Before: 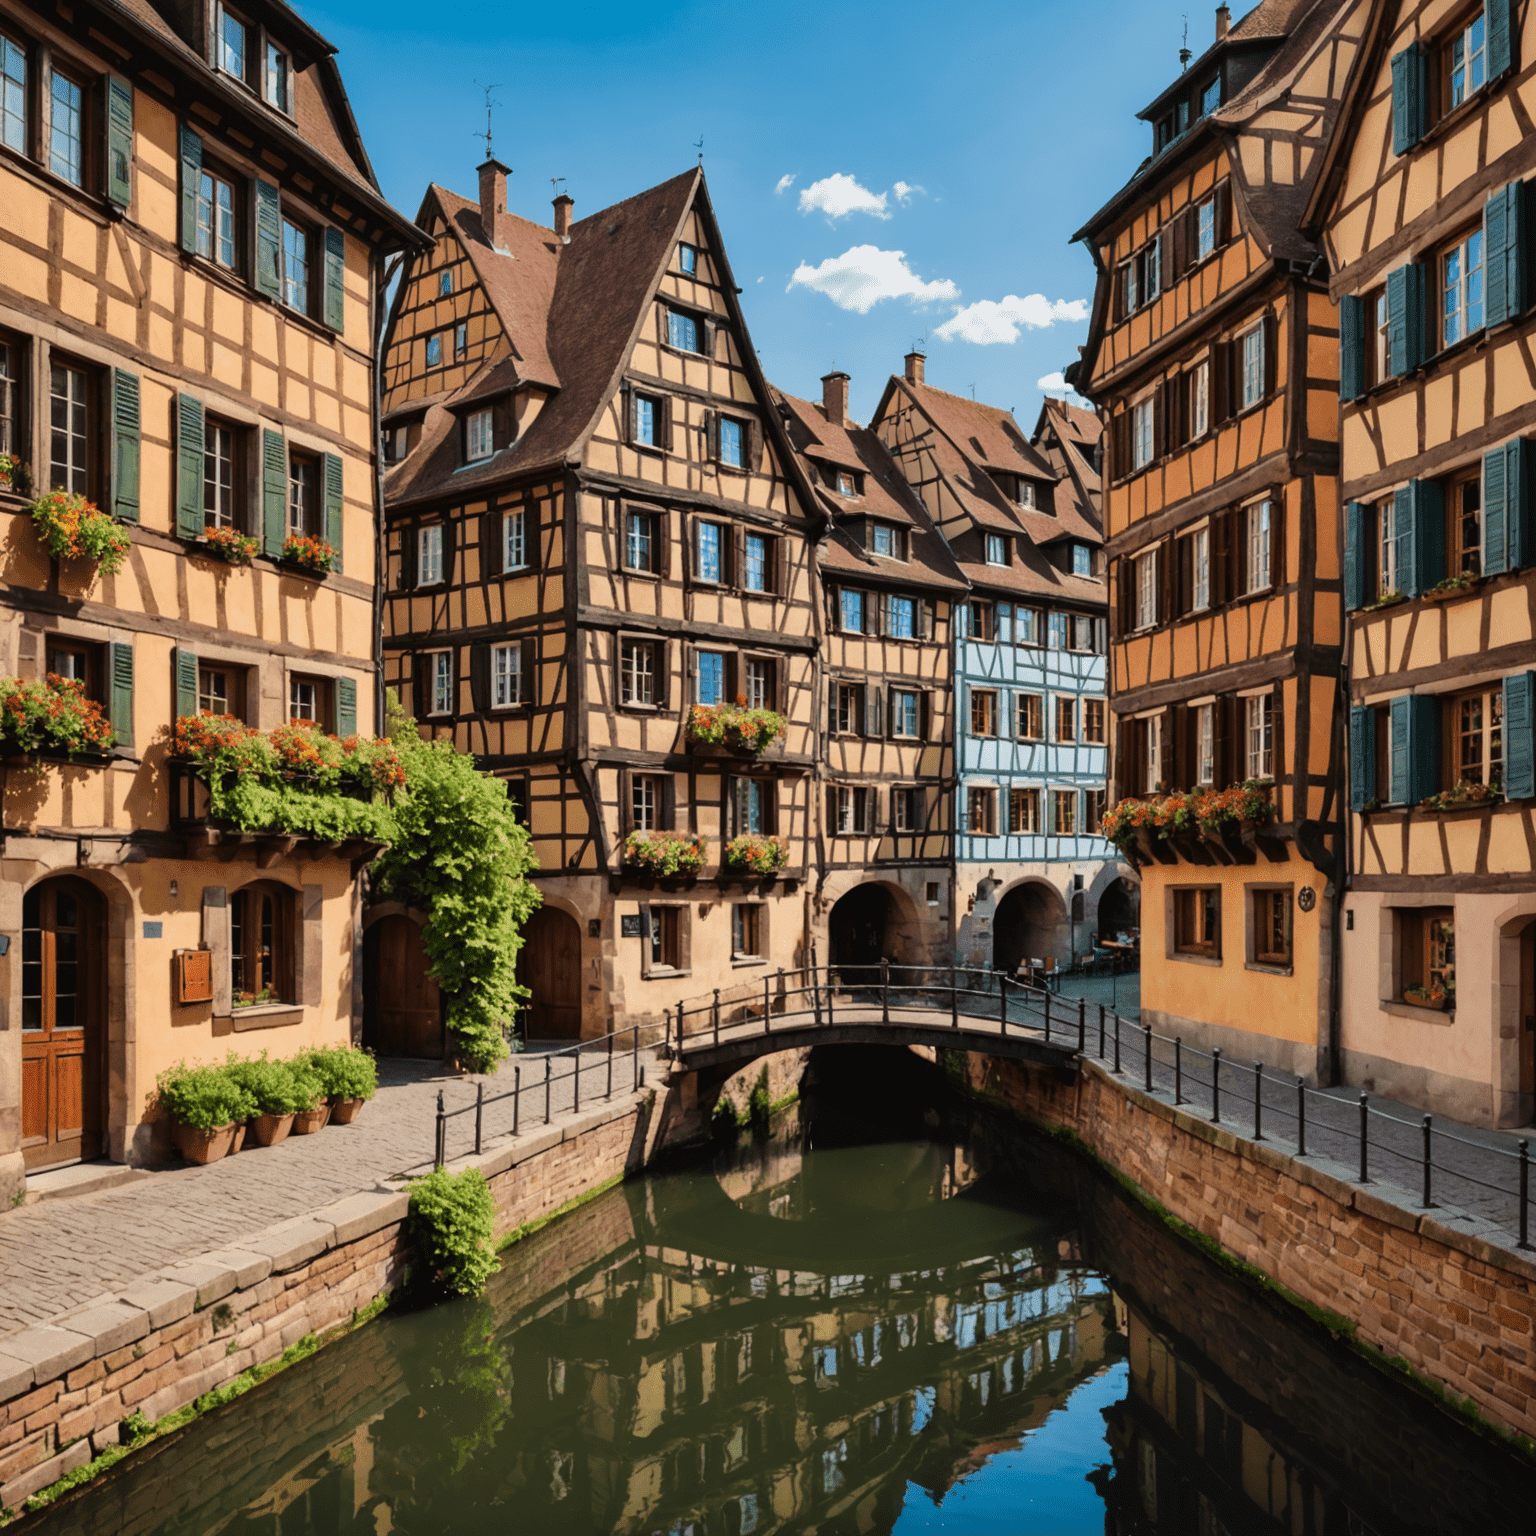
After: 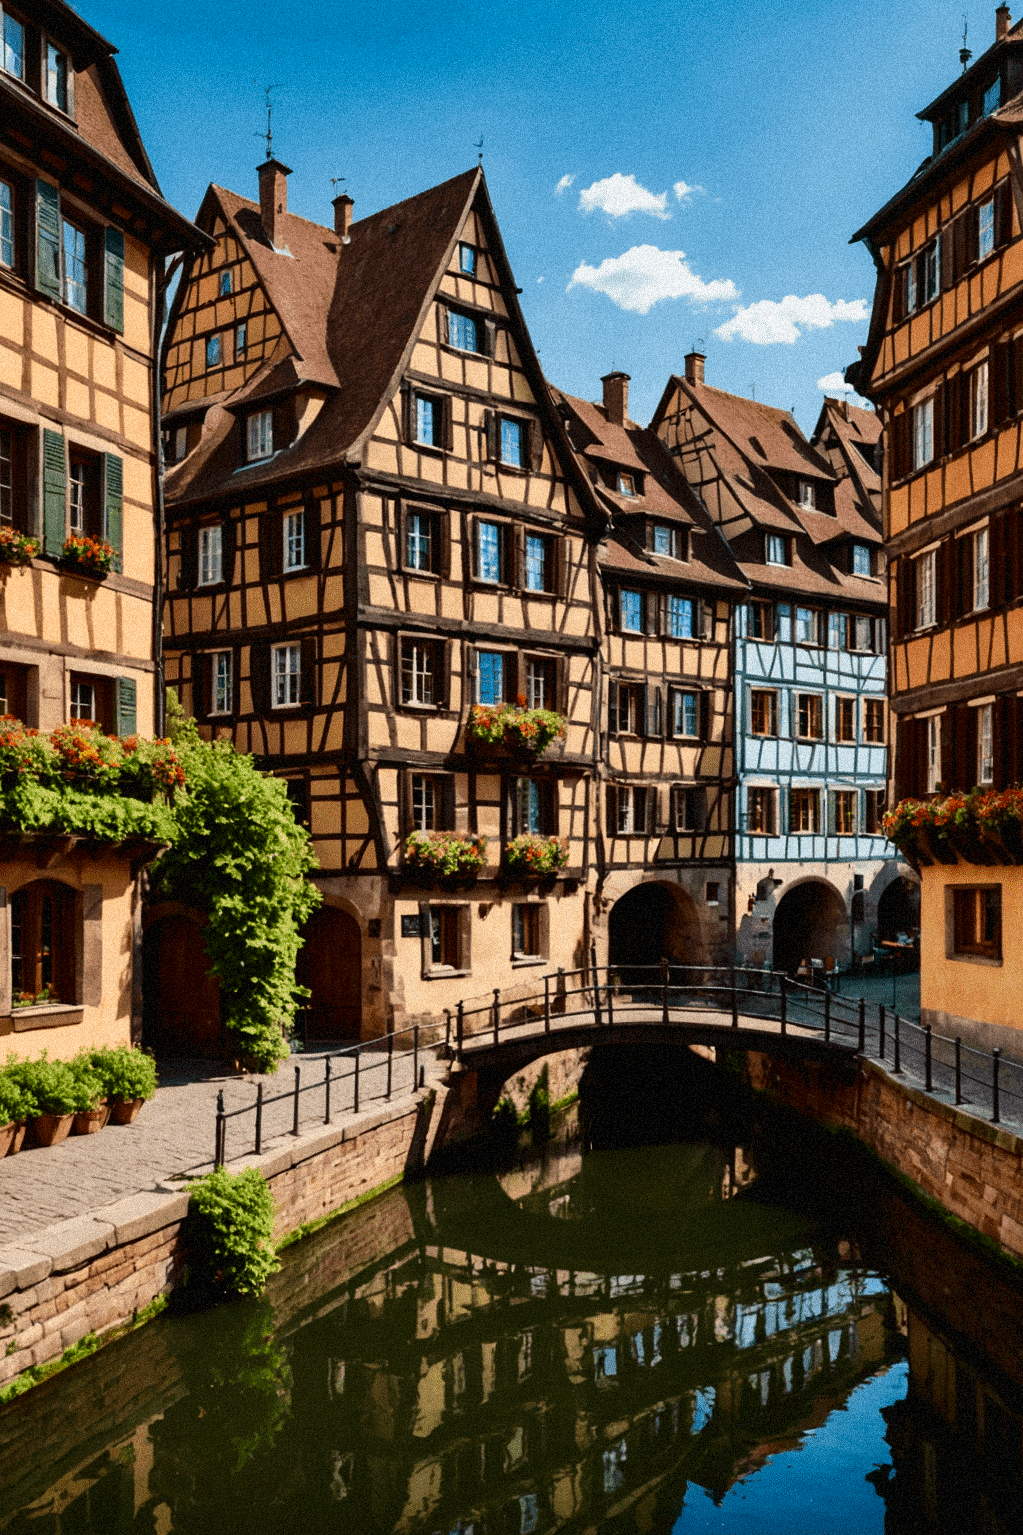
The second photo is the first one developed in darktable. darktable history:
grain: strength 35%, mid-tones bias 0%
crop and rotate: left 14.385%, right 18.948%
contrast brightness saturation: contrast 0.2, brightness -0.11, saturation 0.1
